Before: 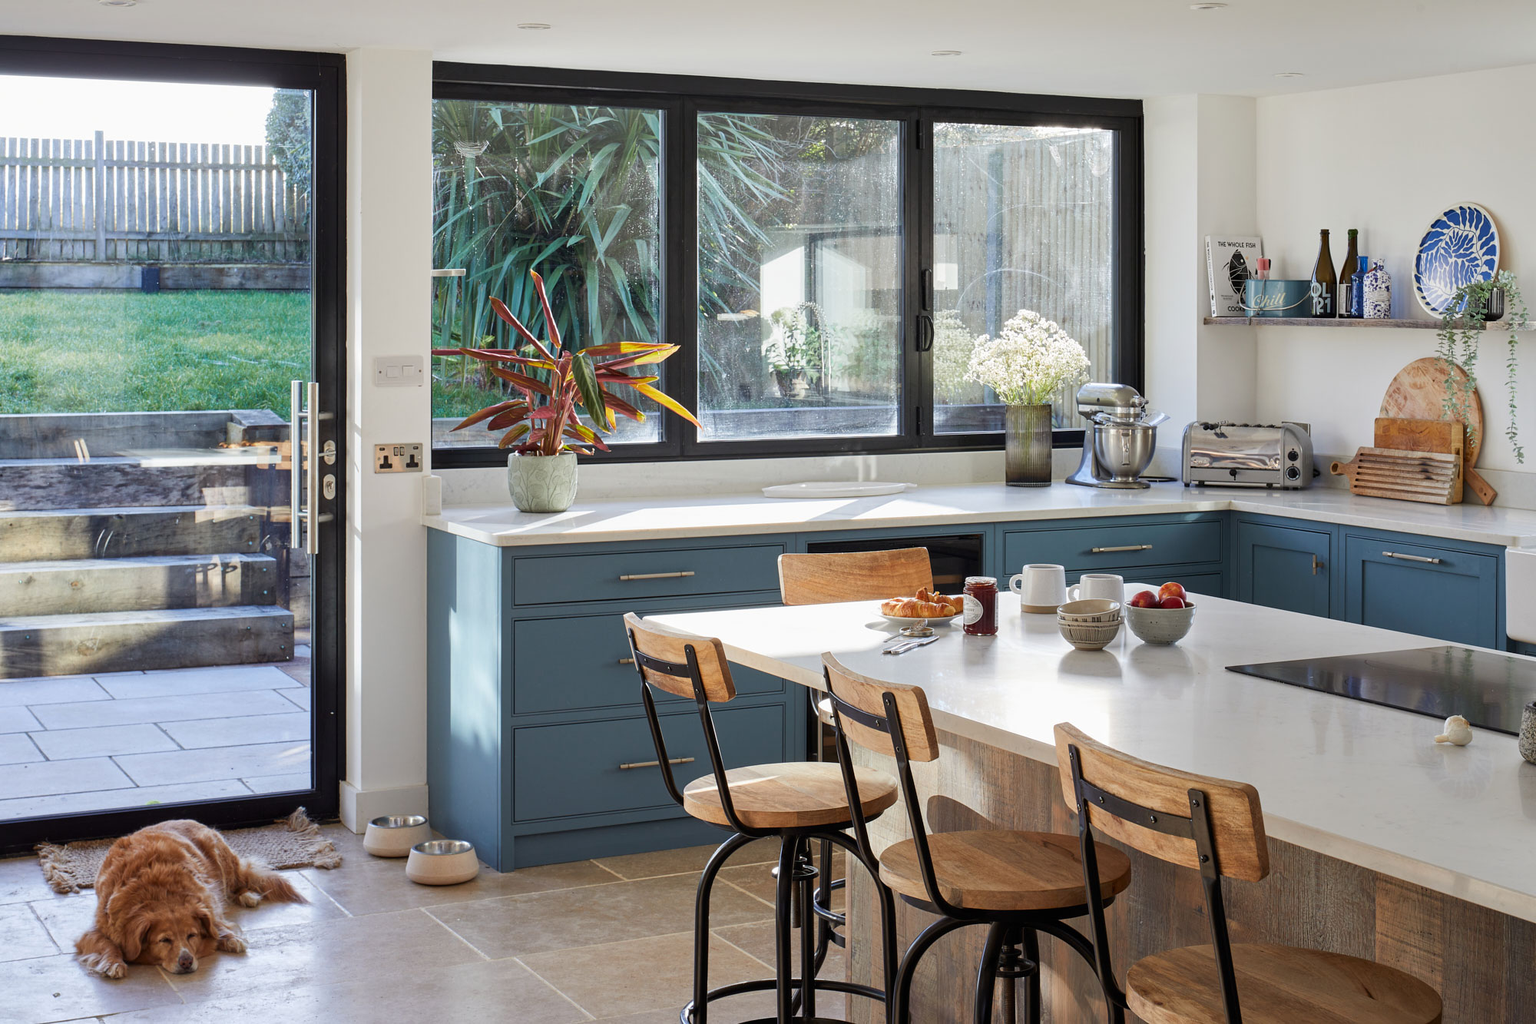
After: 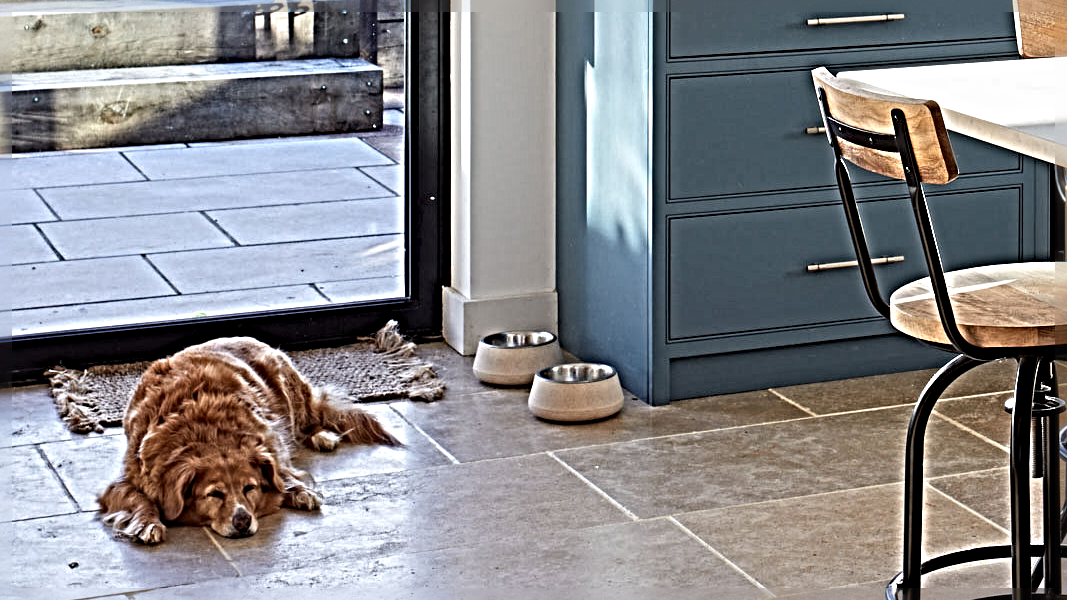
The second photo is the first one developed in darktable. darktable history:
sharpen: radius 6.3, amount 1.8, threshold 0
crop and rotate: top 54.778%, right 46.61%, bottom 0.159%
shadows and highlights: shadows 12, white point adjustment 1.2, highlights -0.36, soften with gaussian
